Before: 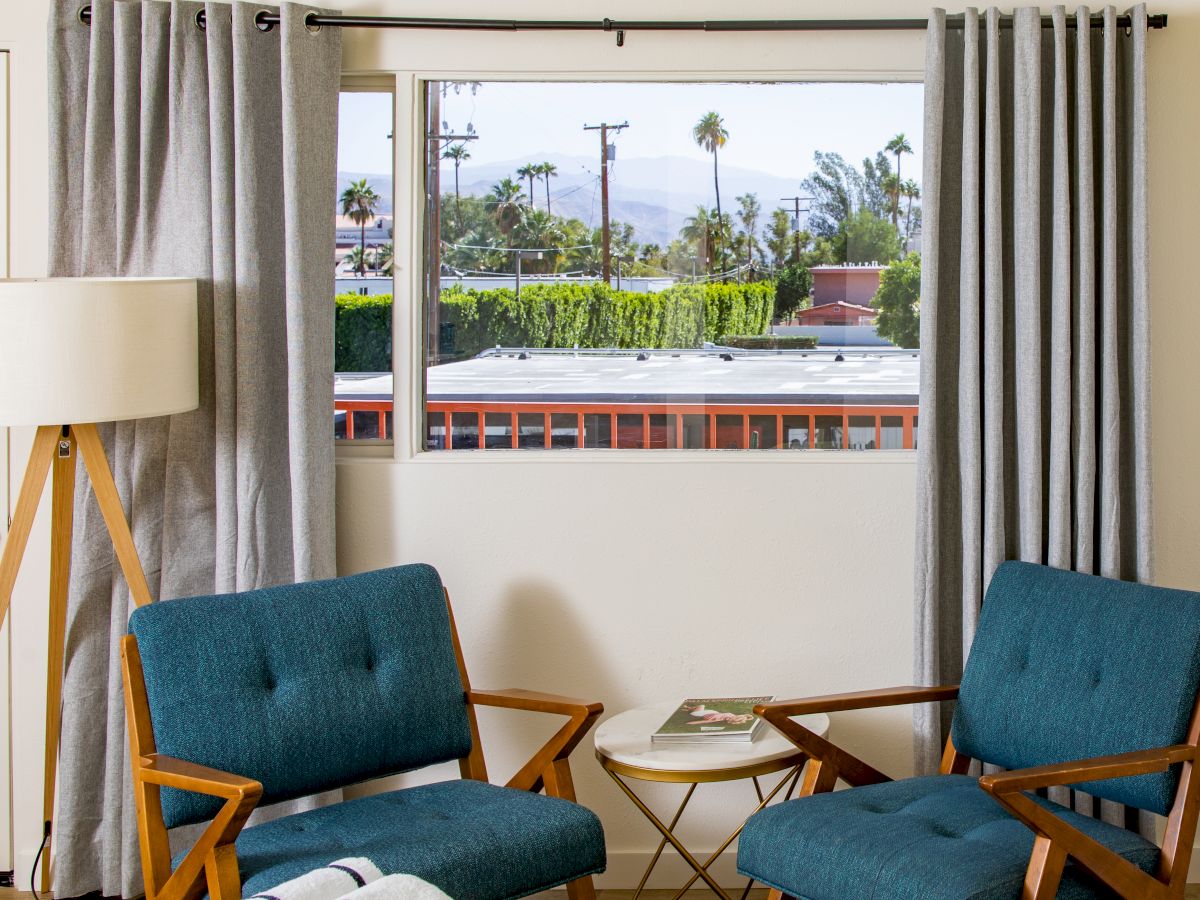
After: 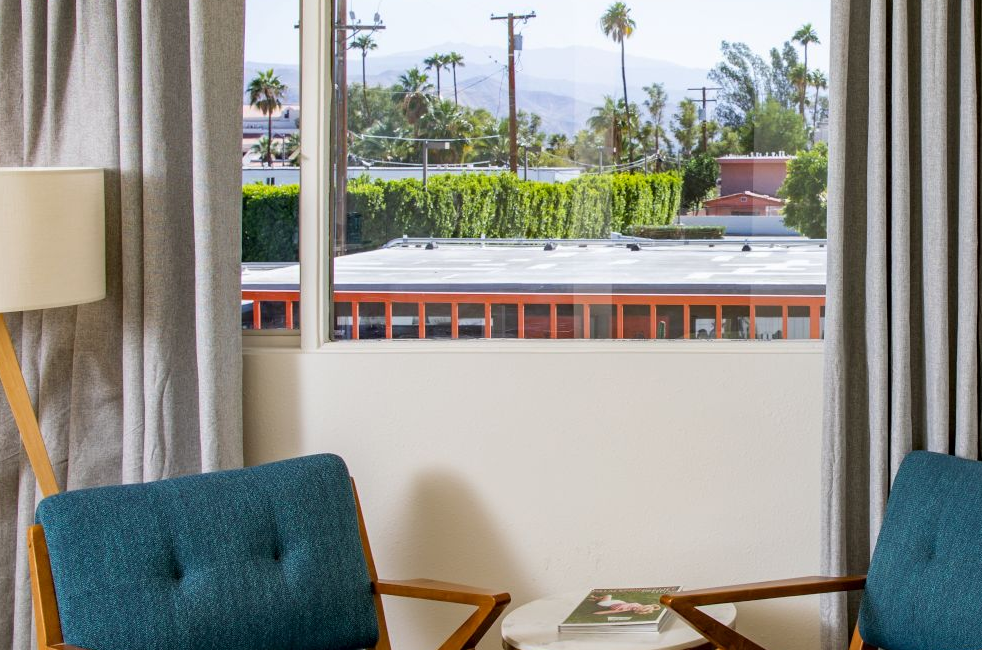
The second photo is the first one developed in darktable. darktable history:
crop: left 7.781%, top 12.28%, right 10.353%, bottom 15.388%
